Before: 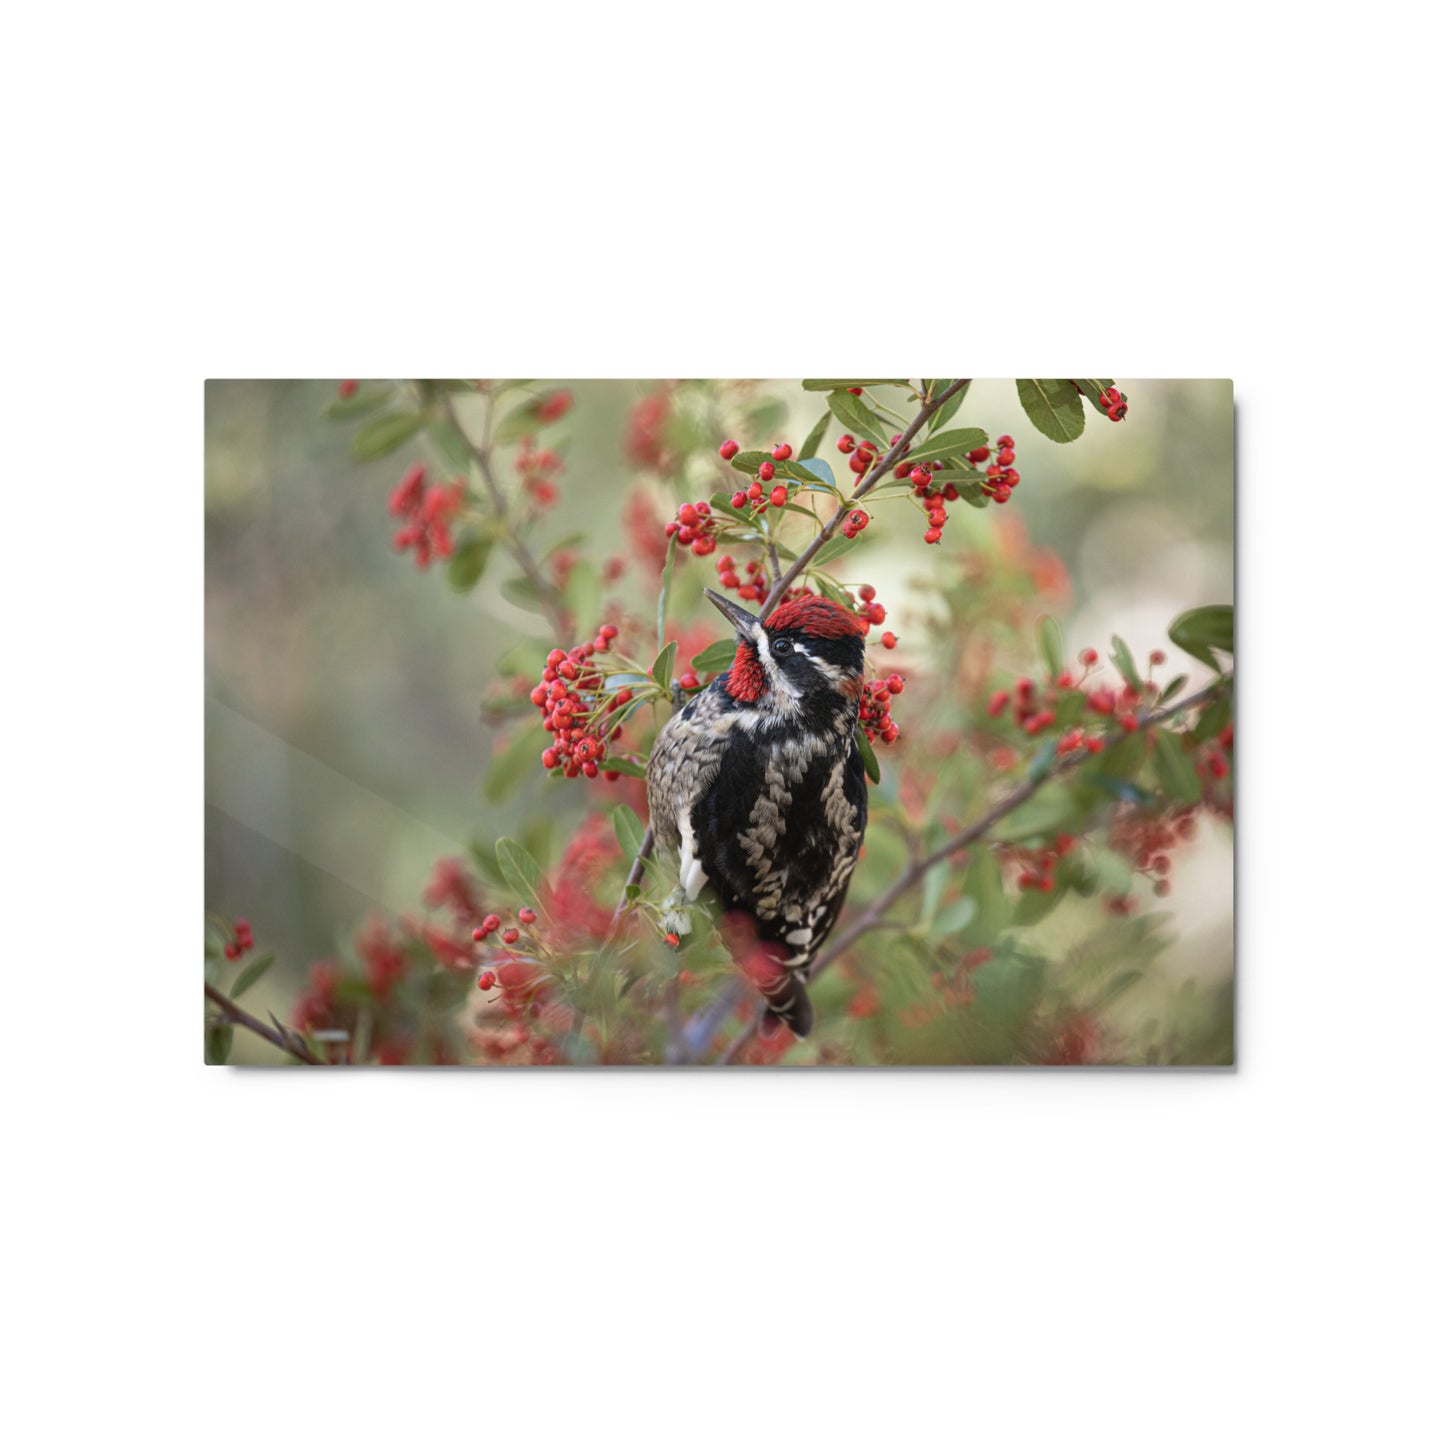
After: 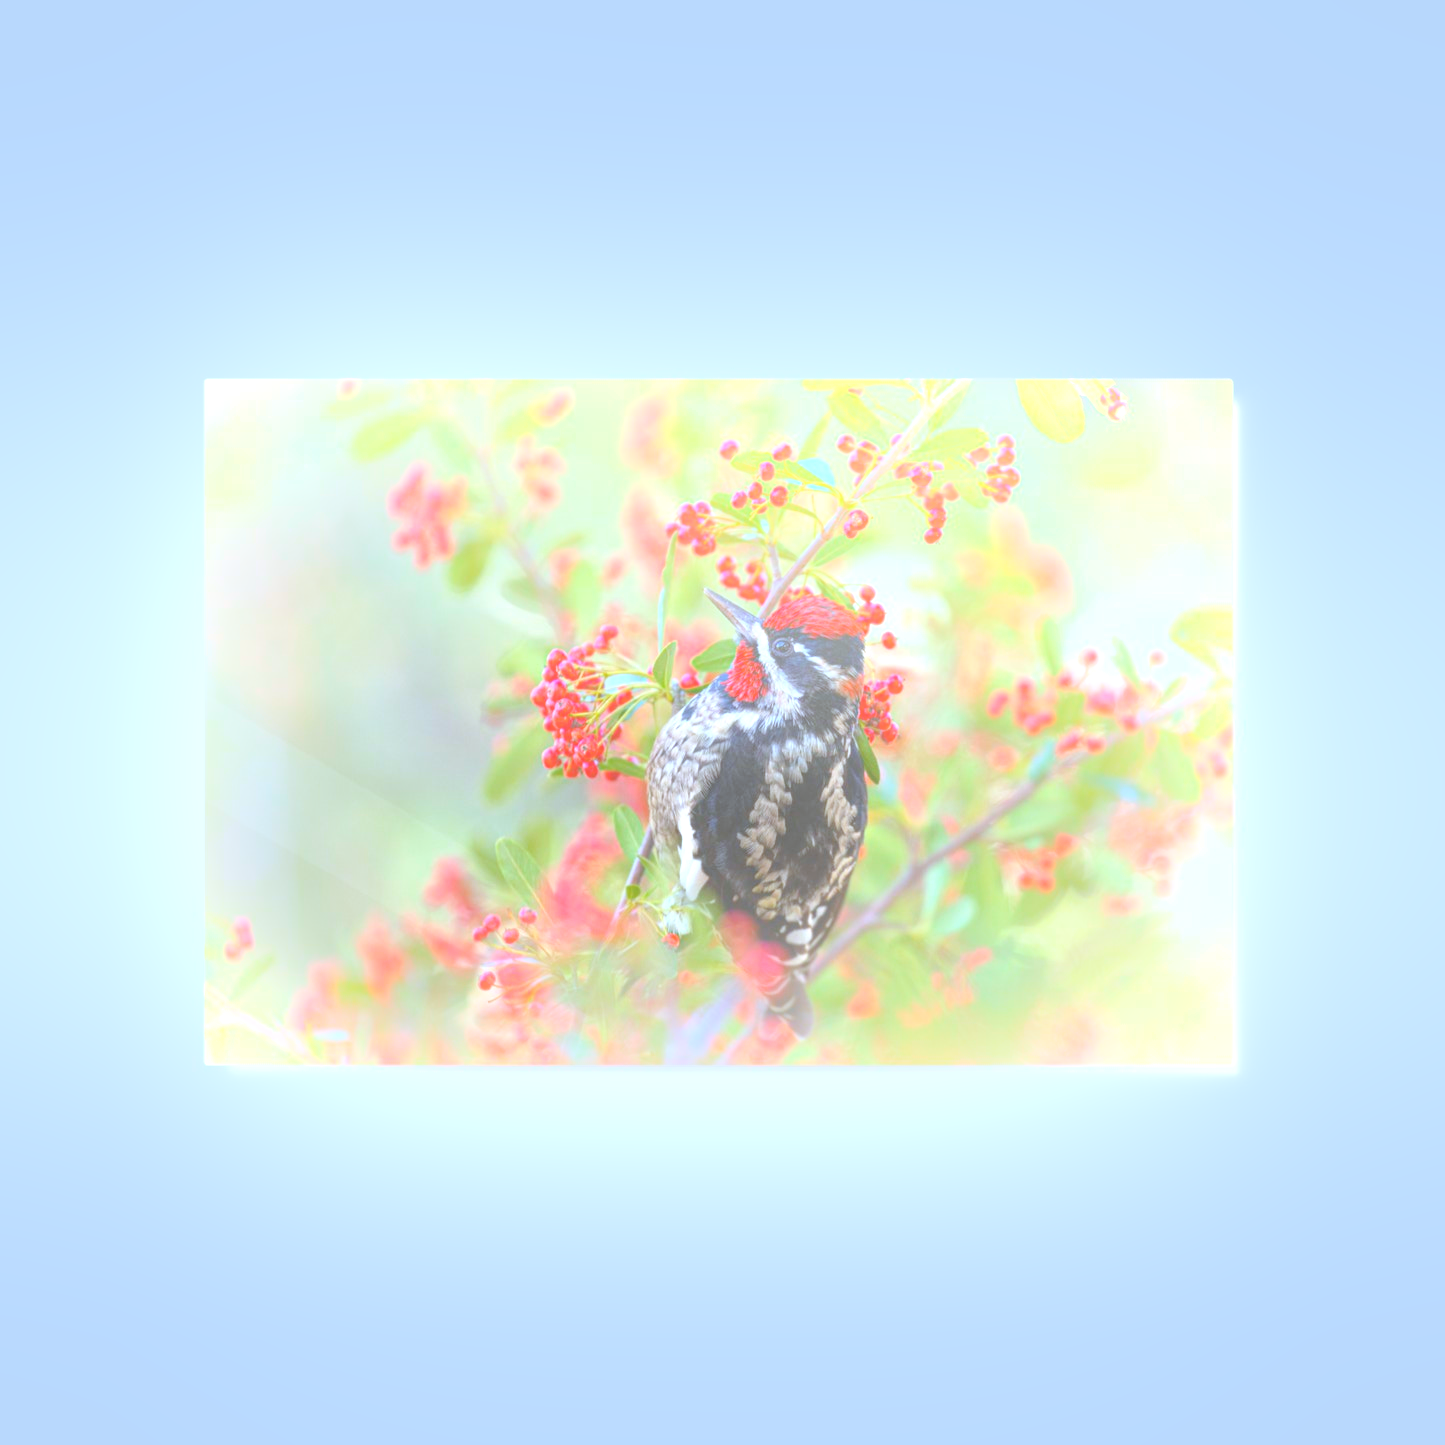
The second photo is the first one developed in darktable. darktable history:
exposure: black level correction 0, exposure 1 EV, compensate exposure bias true, compensate highlight preservation false
color balance rgb: perceptual saturation grading › global saturation 30%, global vibrance 10%
bloom: size 40%
white balance: red 0.924, blue 1.095
